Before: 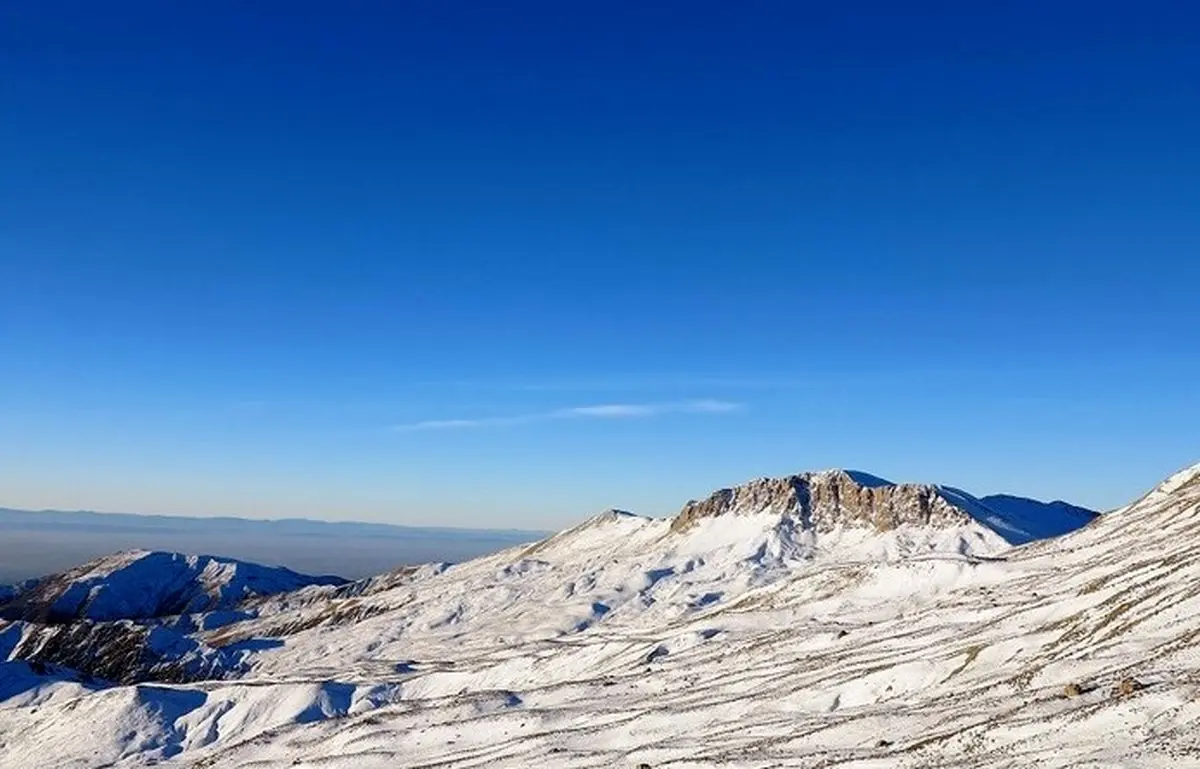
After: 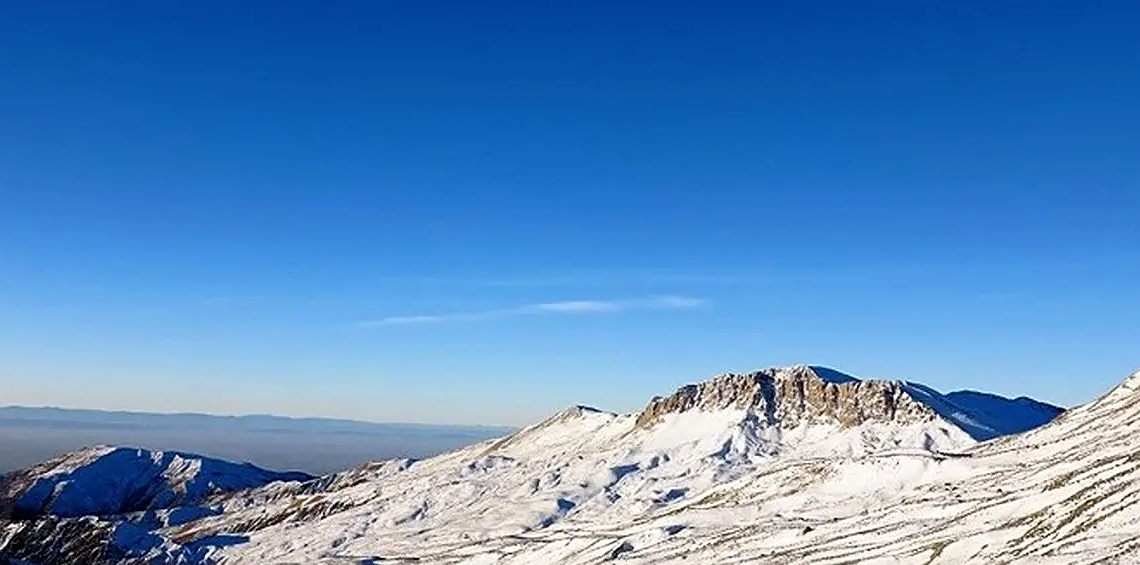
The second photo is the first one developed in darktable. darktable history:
crop and rotate: left 2.921%, top 13.637%, right 2.043%, bottom 12.856%
shadows and highlights: shadows -1.47, highlights 38.26
sharpen: on, module defaults
